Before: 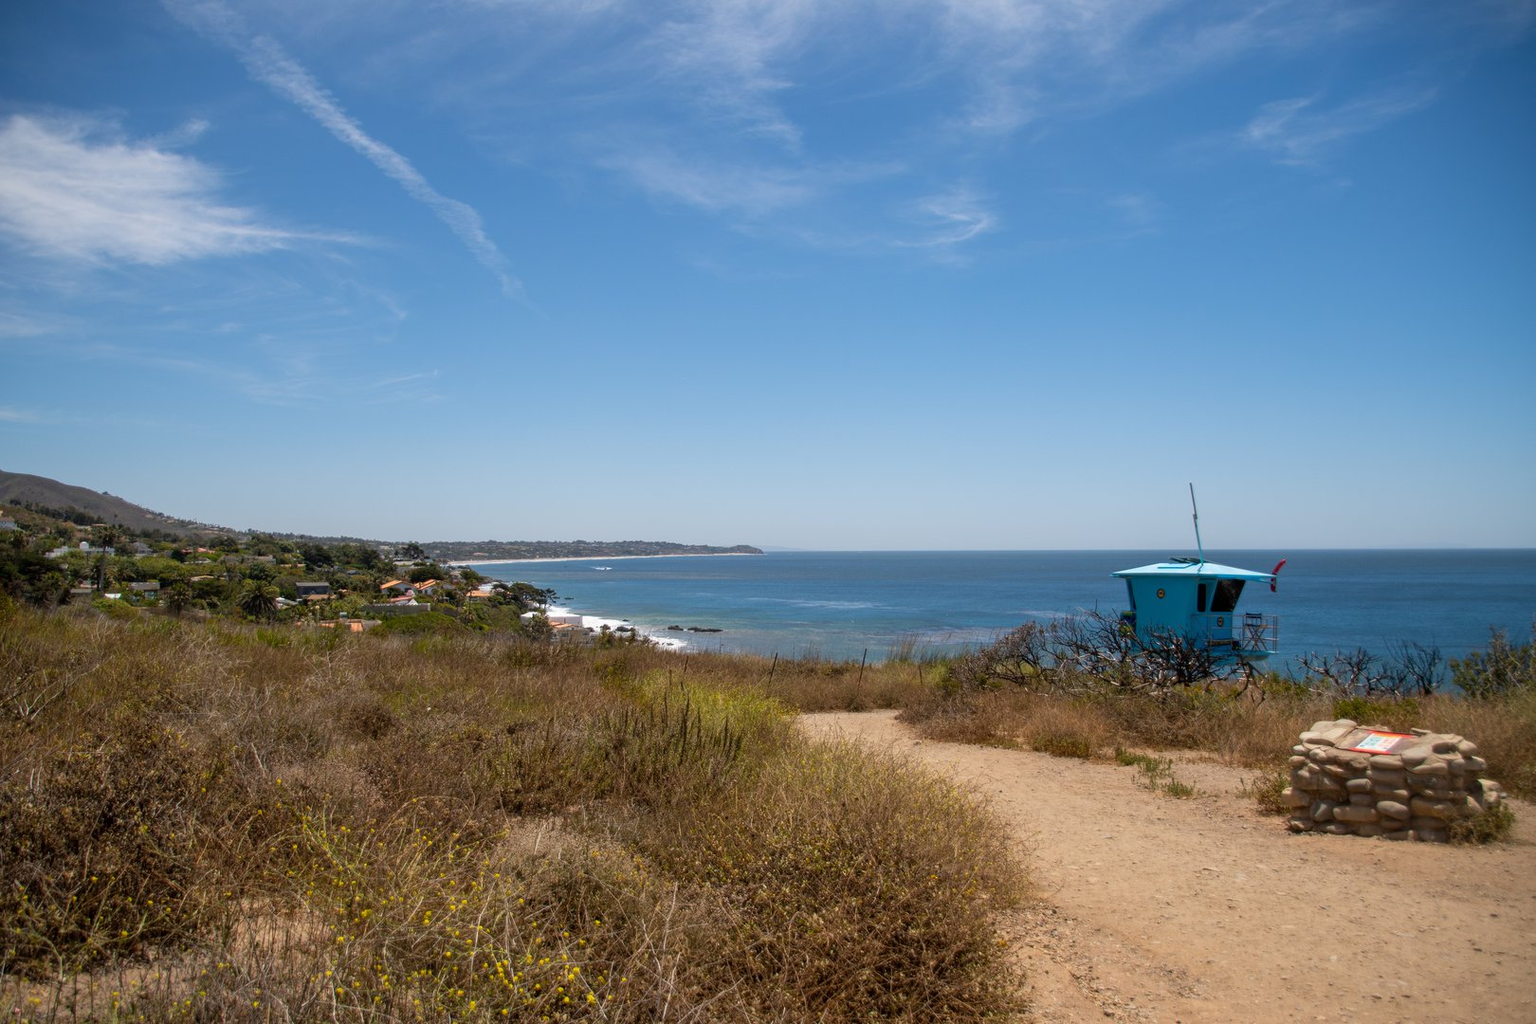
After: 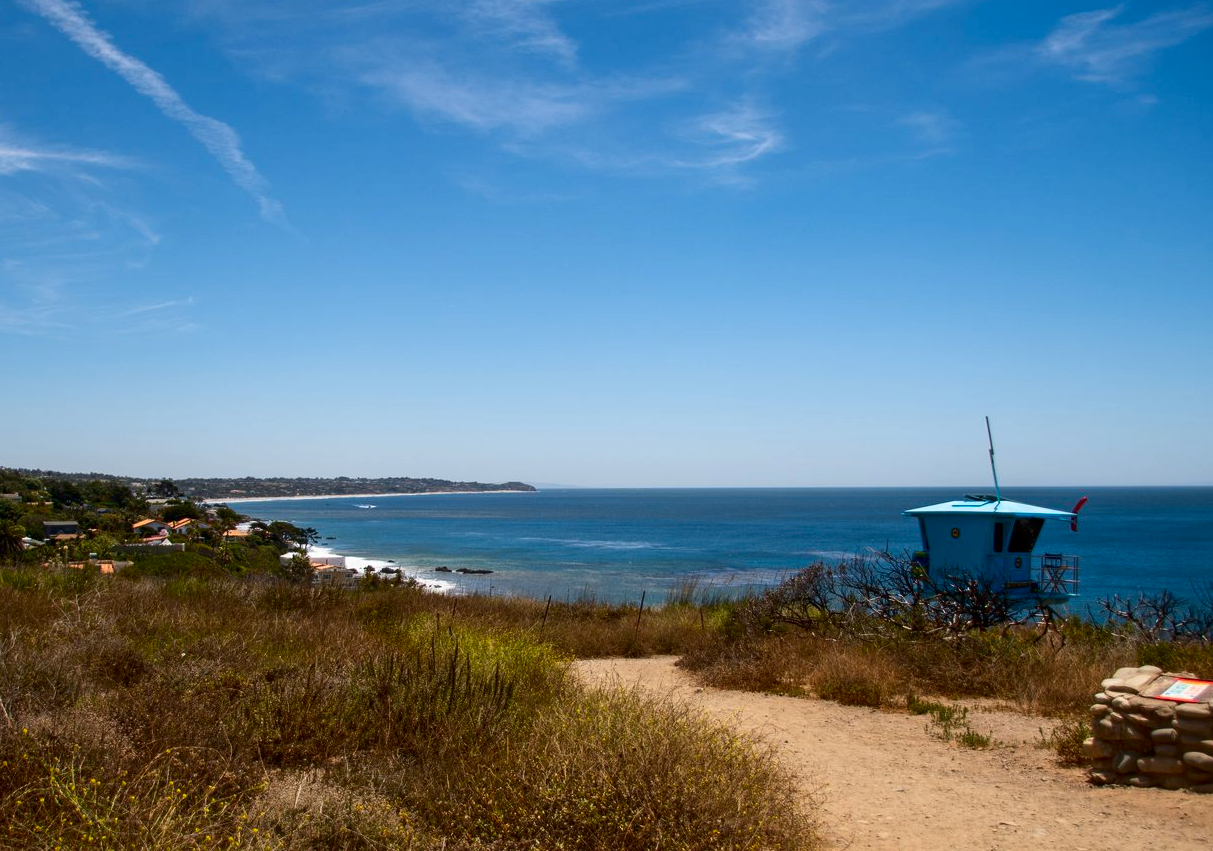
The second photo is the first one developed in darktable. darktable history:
crop: left 16.62%, top 8.695%, right 8.469%, bottom 12.47%
contrast brightness saturation: contrast 0.195, brightness -0.11, saturation 0.214
